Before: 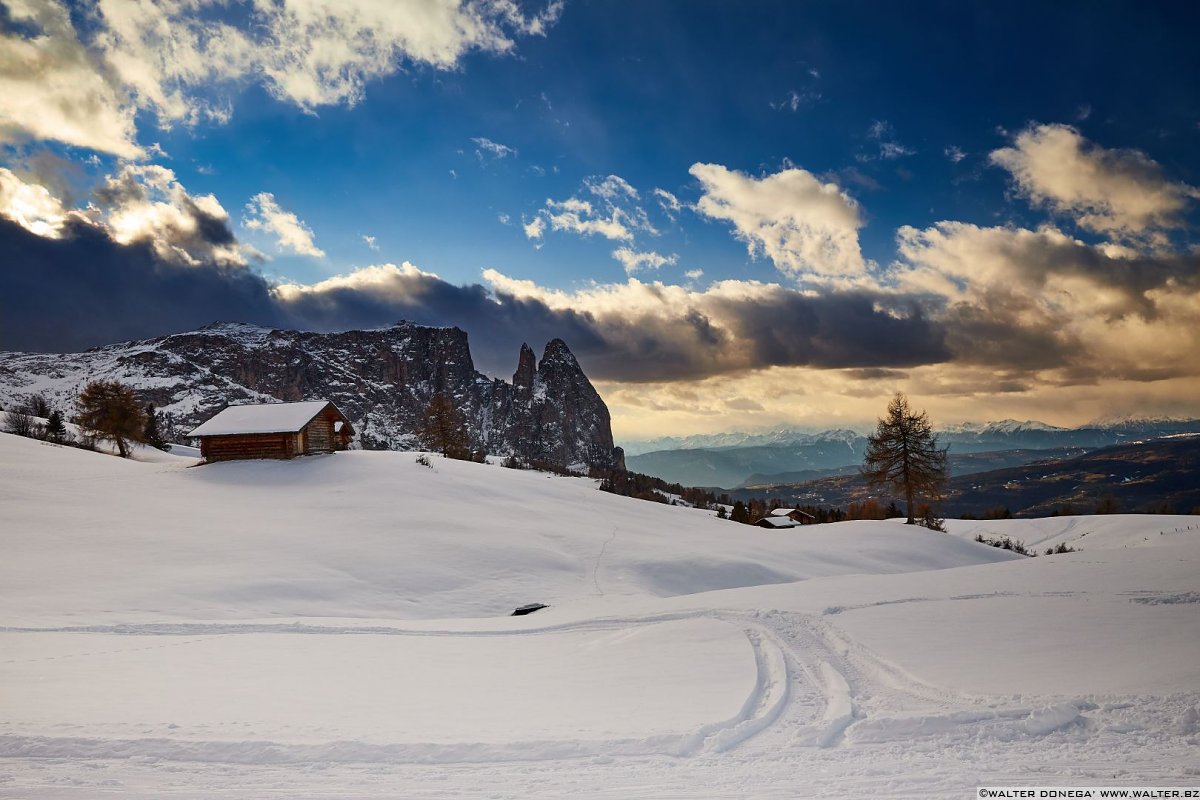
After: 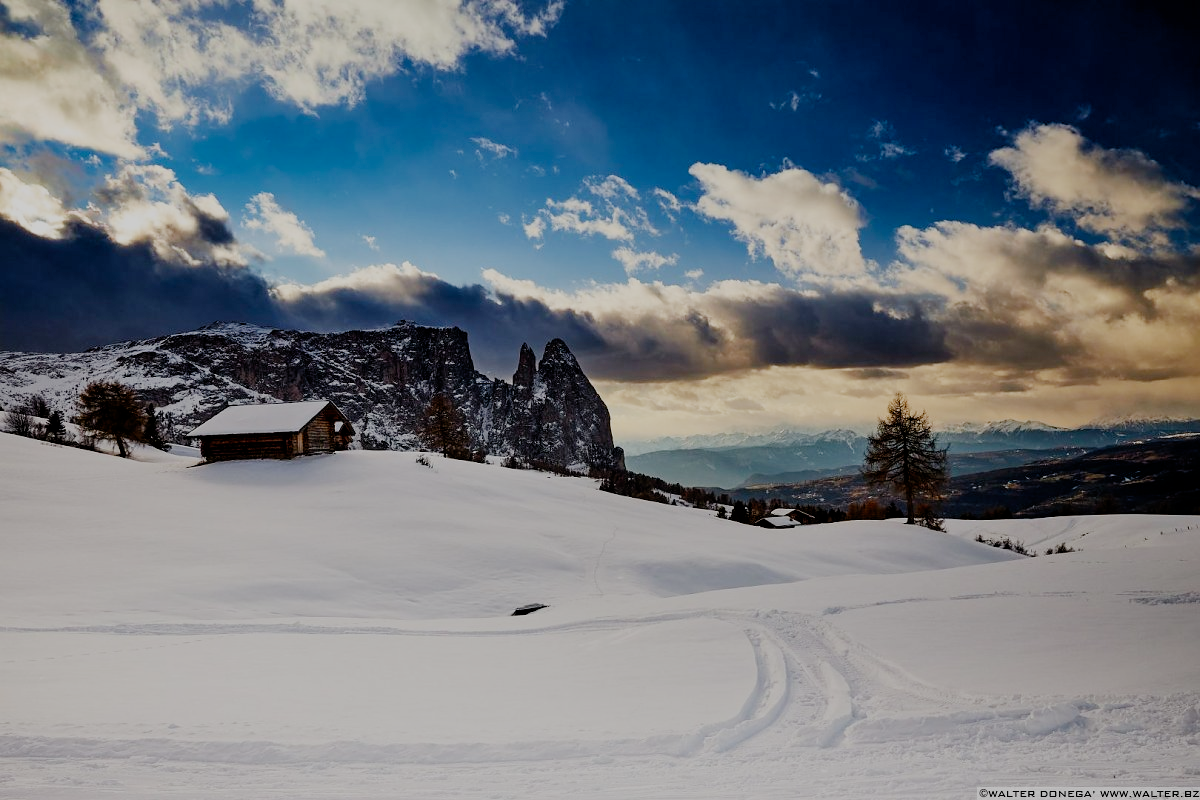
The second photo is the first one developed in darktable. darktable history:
filmic rgb: black relative exposure -6.76 EV, white relative exposure 5.93 EV, hardness 2.72, preserve chrominance no, color science v4 (2020), contrast in shadows soft
